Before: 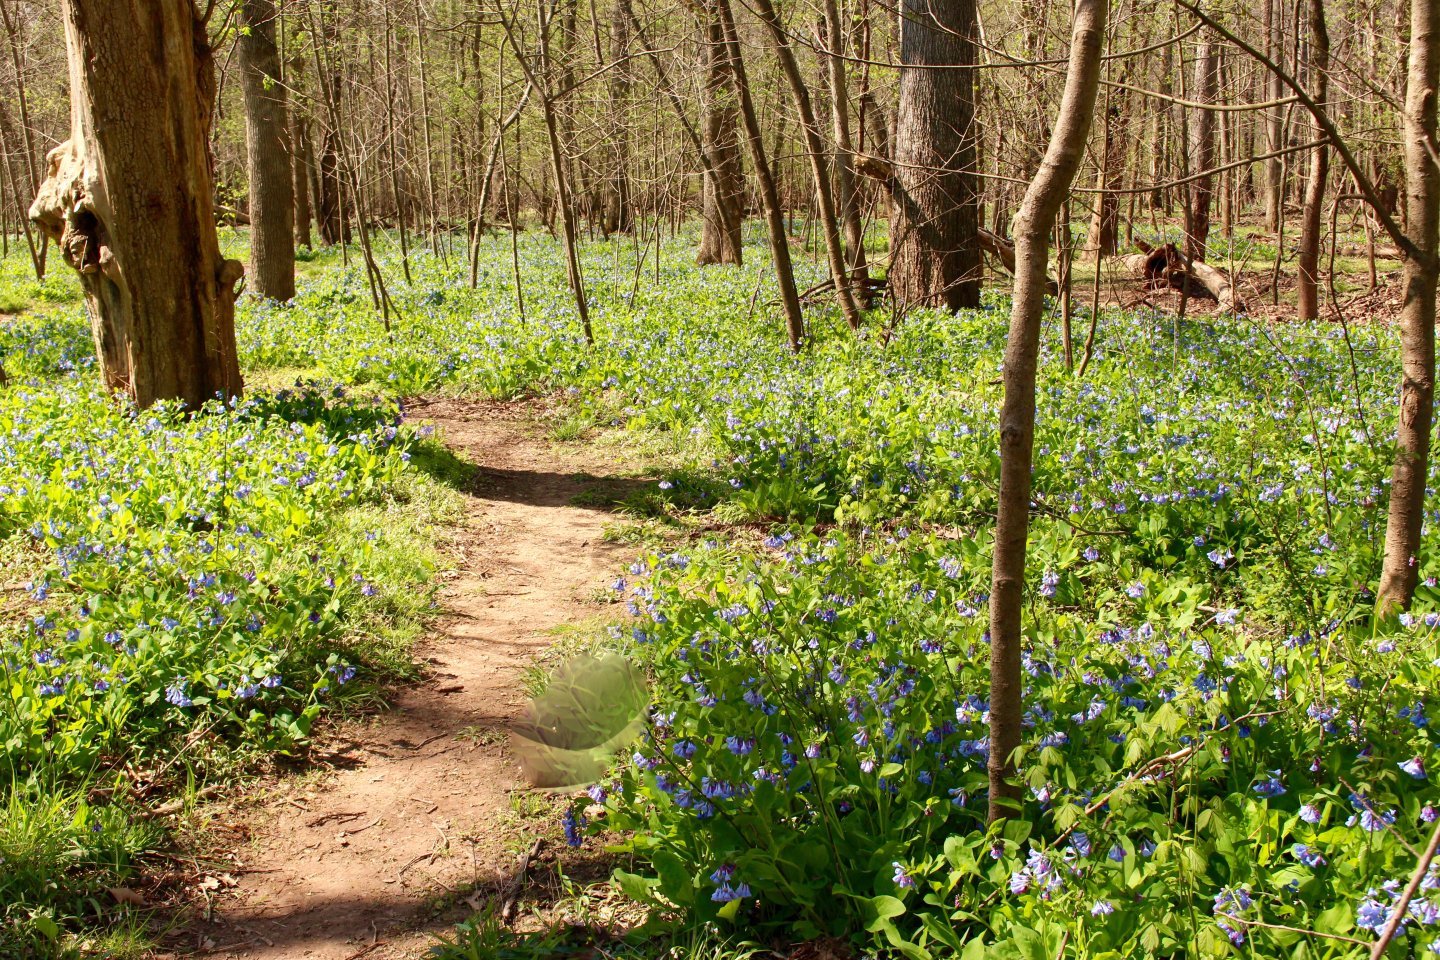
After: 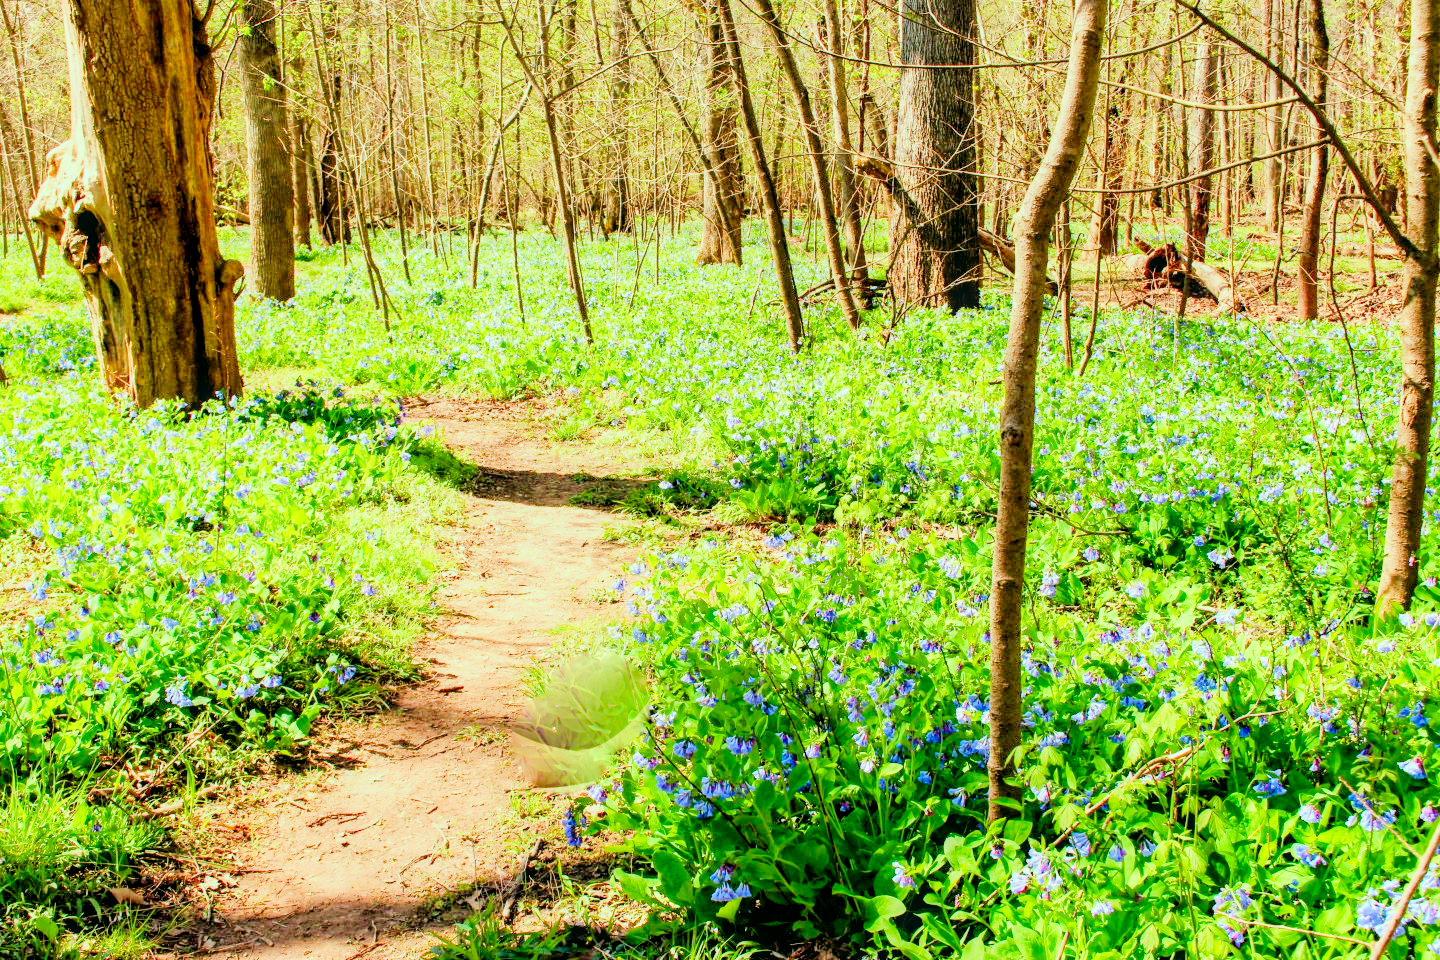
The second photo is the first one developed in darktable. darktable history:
filmic rgb: black relative exposure -3.21 EV, white relative exposure 7.02 EV, hardness 1.46, contrast 1.35
exposure: black level correction 0, exposure 1.9 EV, compensate highlight preservation false
white balance: emerald 1
color correction: highlights a* -7.33, highlights b* 1.26, shadows a* -3.55, saturation 1.4
local contrast: on, module defaults
